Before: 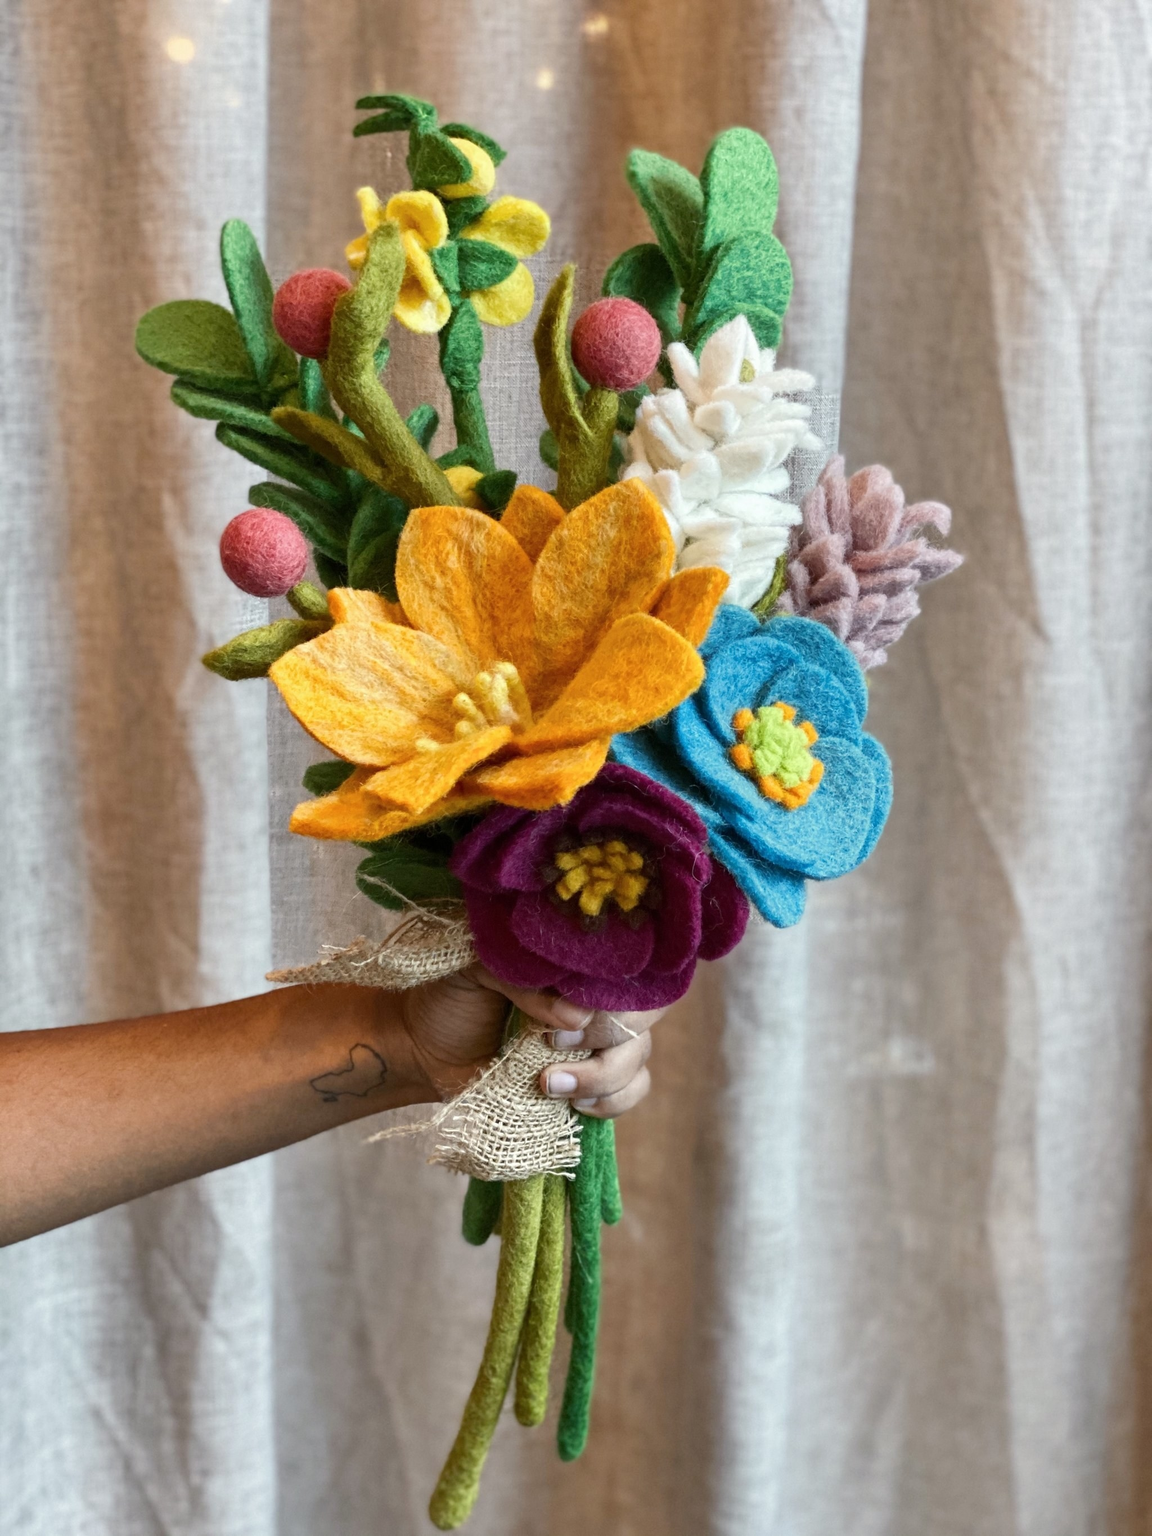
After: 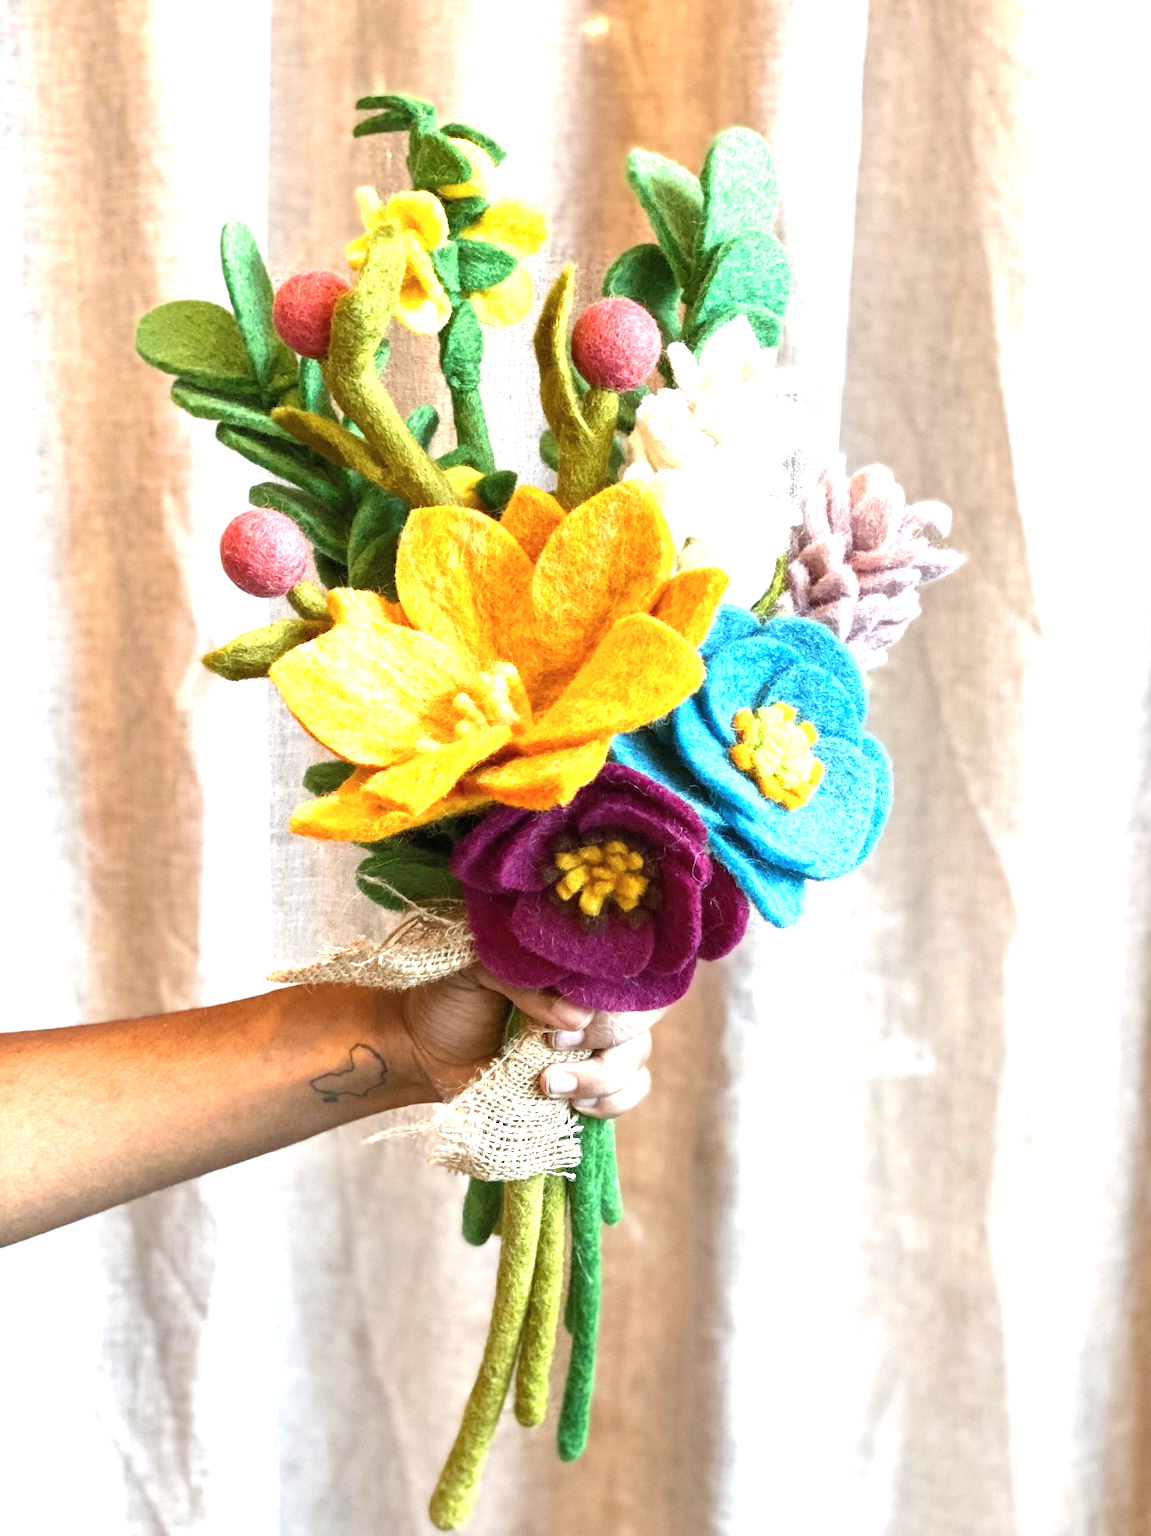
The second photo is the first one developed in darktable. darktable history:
exposure: black level correction 0, exposure 1.472 EV, compensate highlight preservation false
